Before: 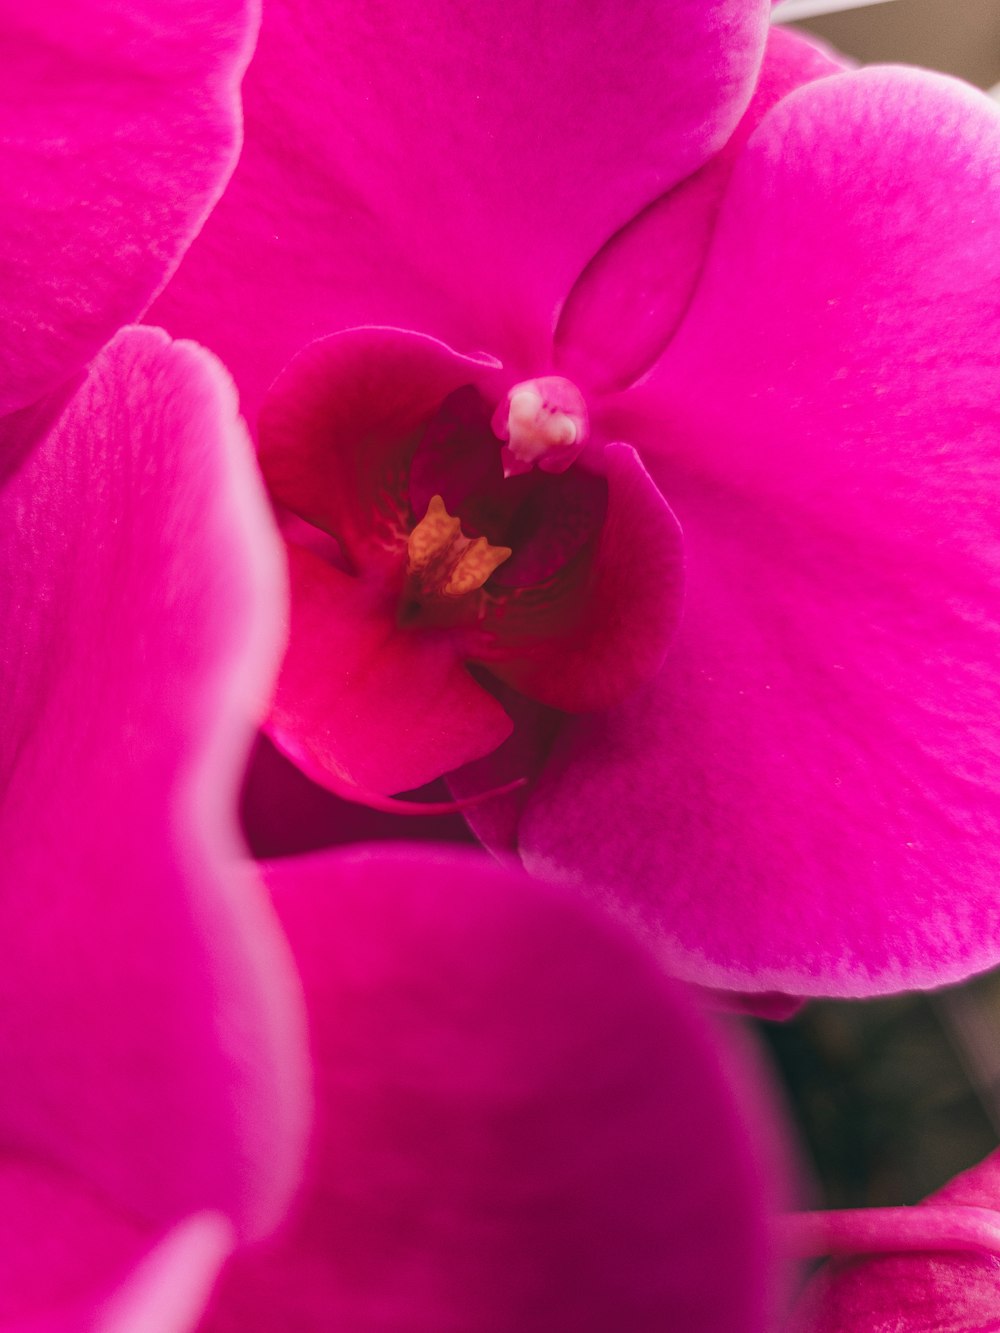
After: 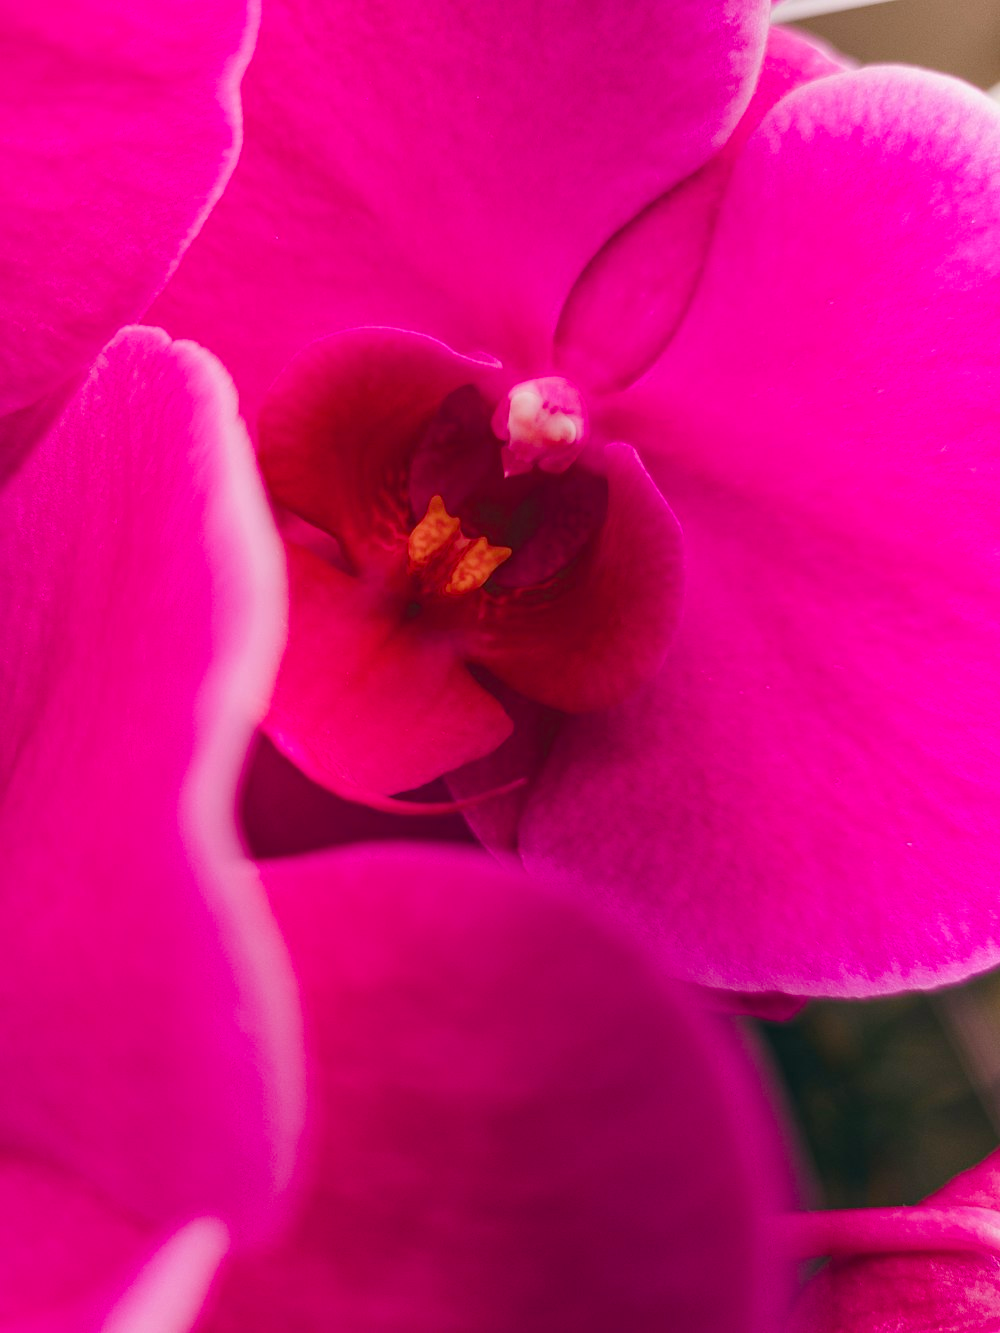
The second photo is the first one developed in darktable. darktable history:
color balance rgb: power › chroma 0.25%, power › hue 62.41°, perceptual saturation grading › global saturation 20%, perceptual saturation grading › highlights -25.306%, perceptual saturation grading › shadows 25.4%, global vibrance 7.904%
